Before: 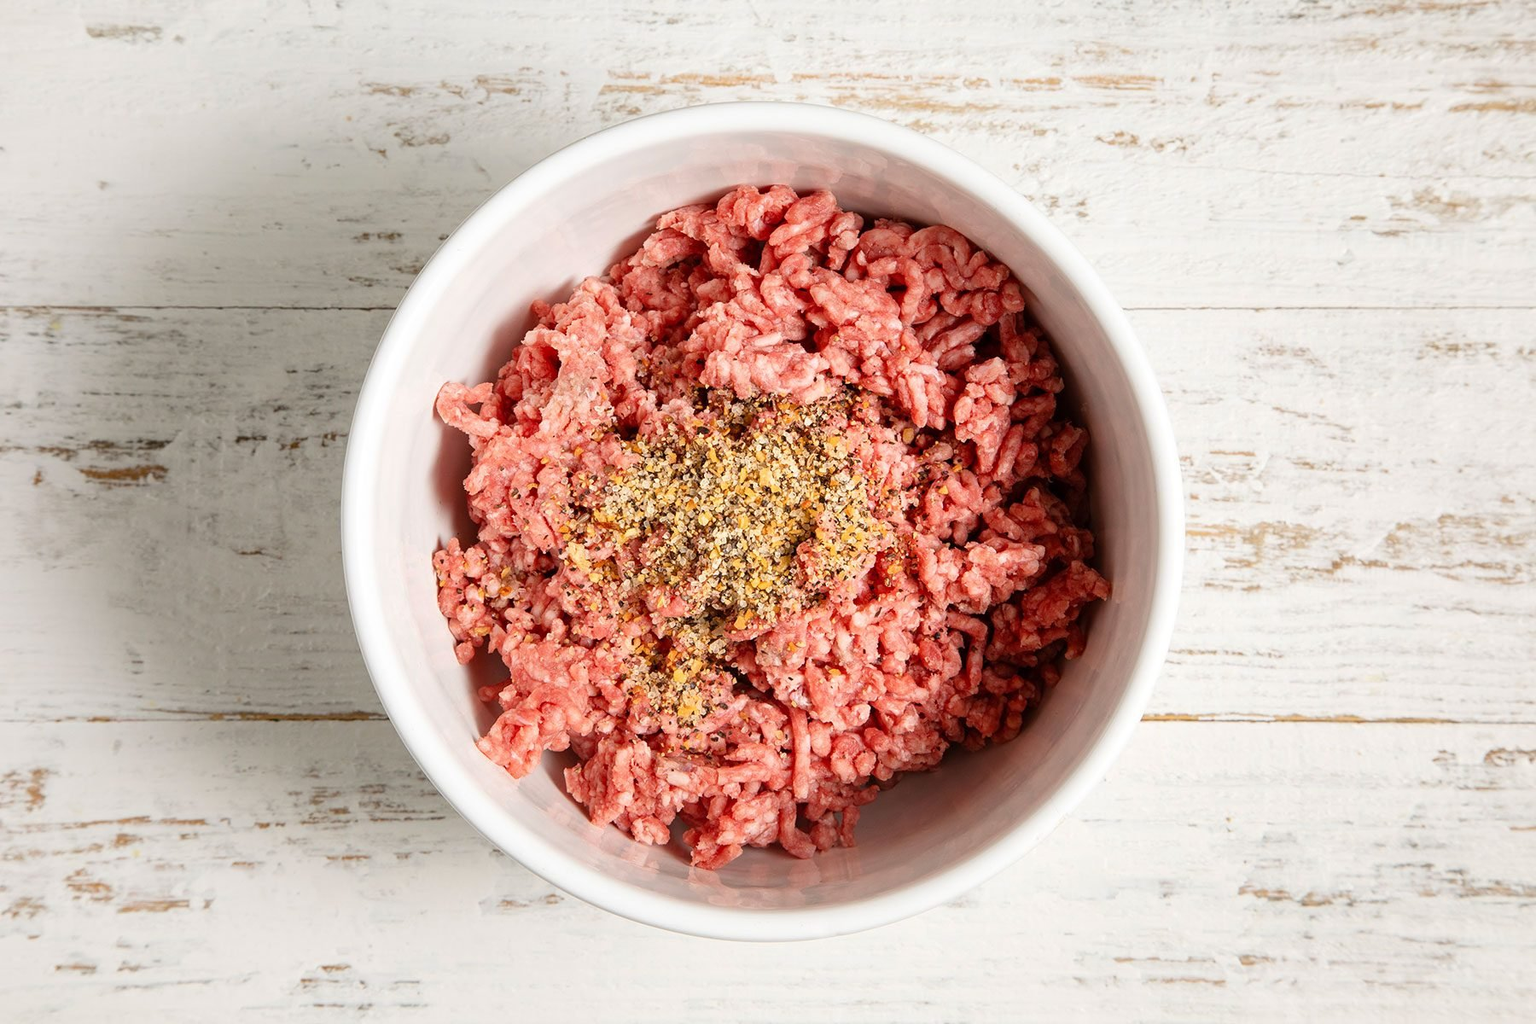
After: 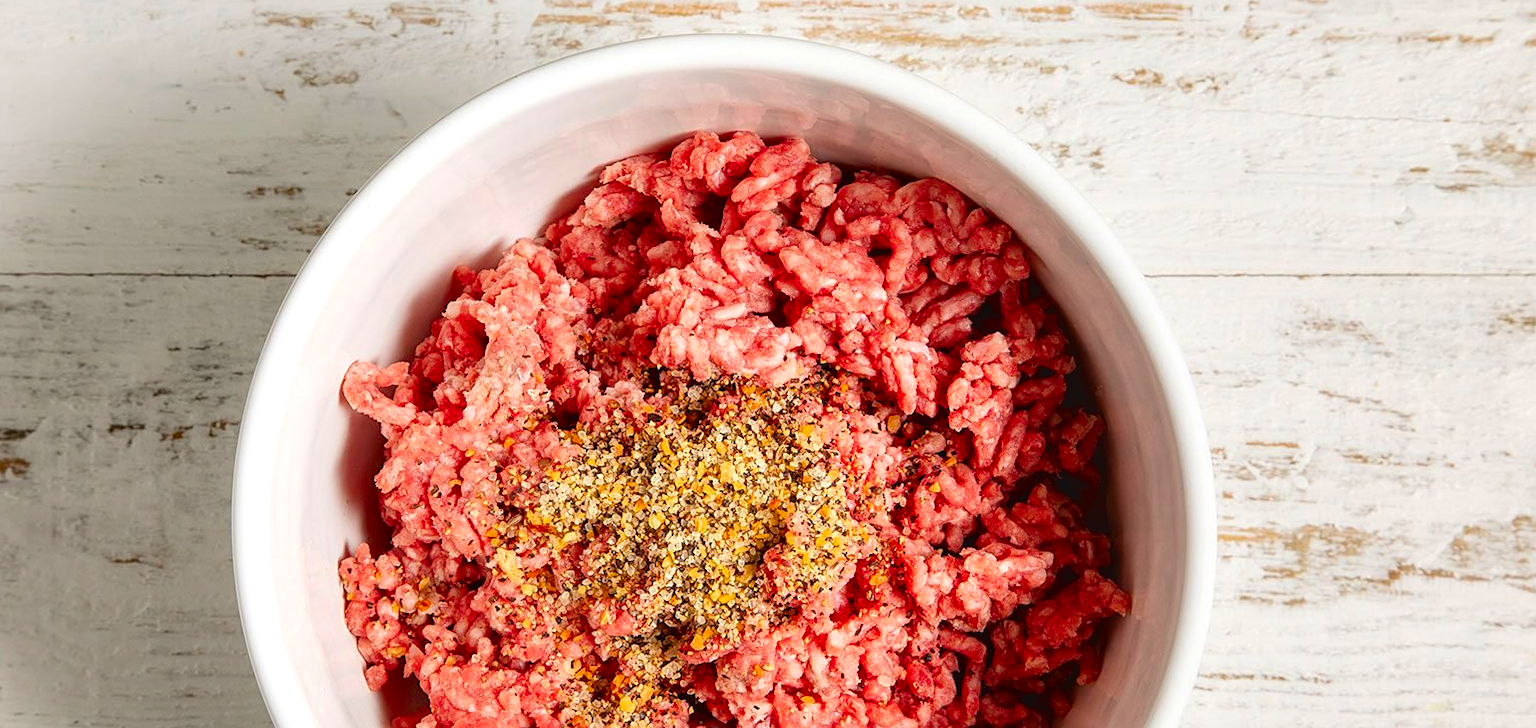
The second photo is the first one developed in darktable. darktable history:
crop and rotate: left 9.293%, top 7.15%, right 5.014%, bottom 31.867%
contrast equalizer: y [[0.579, 0.58, 0.505, 0.5, 0.5, 0.5], [0.5 ×6], [0.5 ×6], [0 ×6], [0 ×6]]
sharpen: amount 0.214
local contrast: detail 110%
contrast brightness saturation: brightness -0.027, saturation 0.343
